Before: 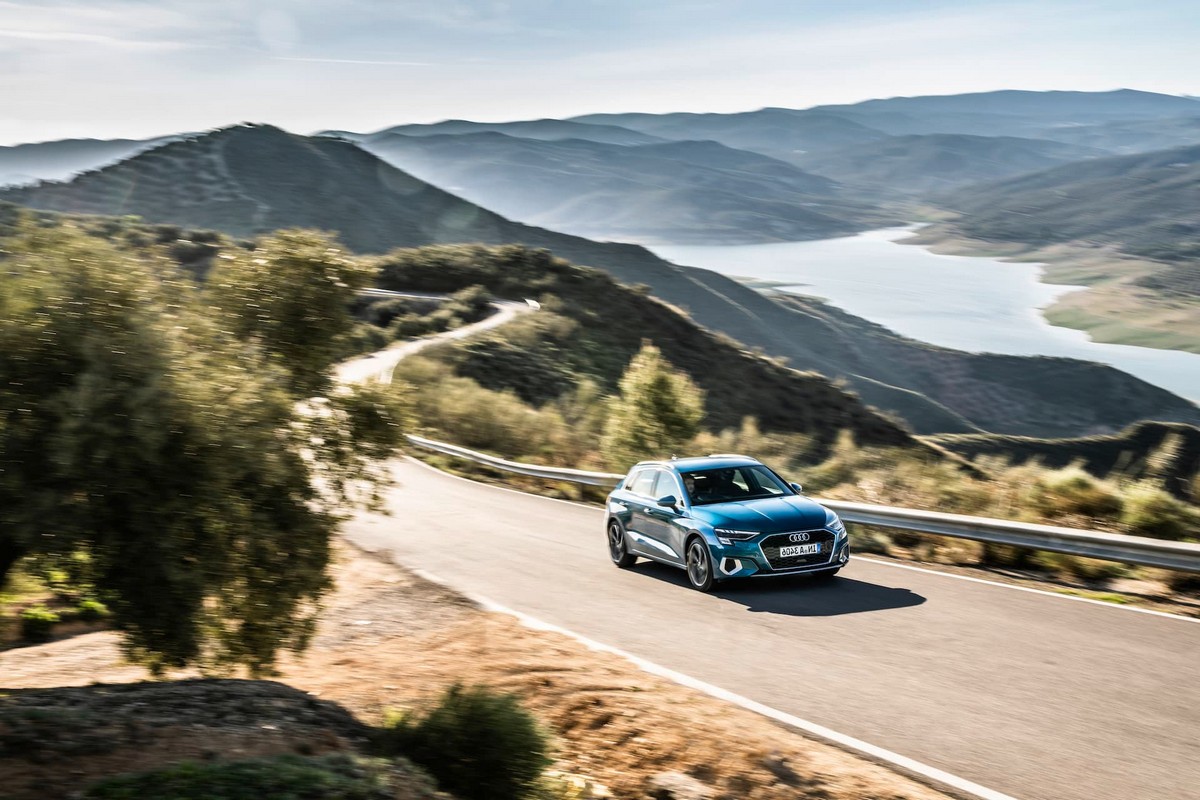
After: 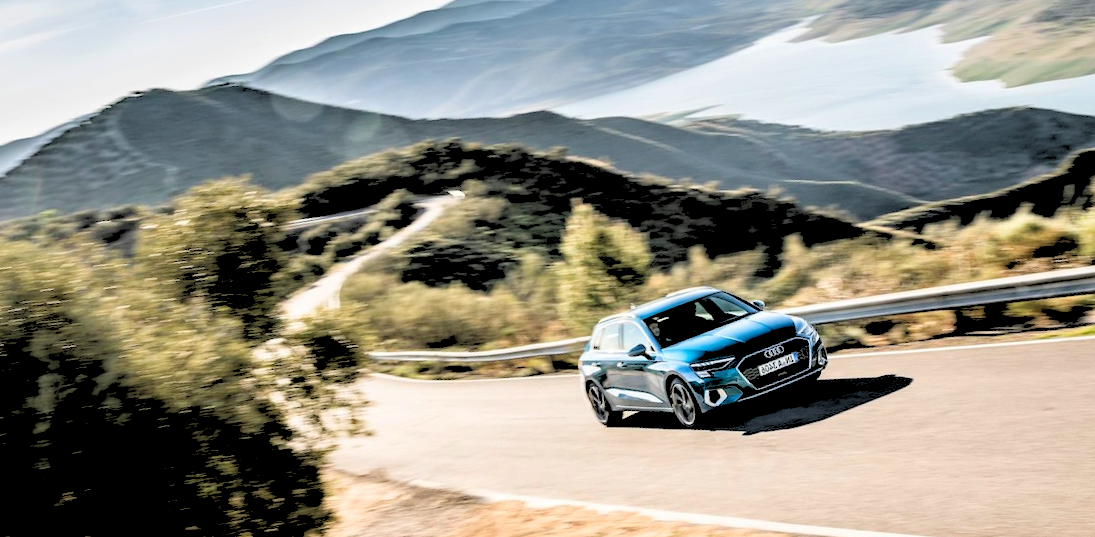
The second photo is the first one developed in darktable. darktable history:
rotate and perspective: rotation -14.8°, crop left 0.1, crop right 0.903, crop top 0.25, crop bottom 0.748
rgb levels: levels [[0.027, 0.429, 0.996], [0, 0.5, 1], [0, 0.5, 1]]
